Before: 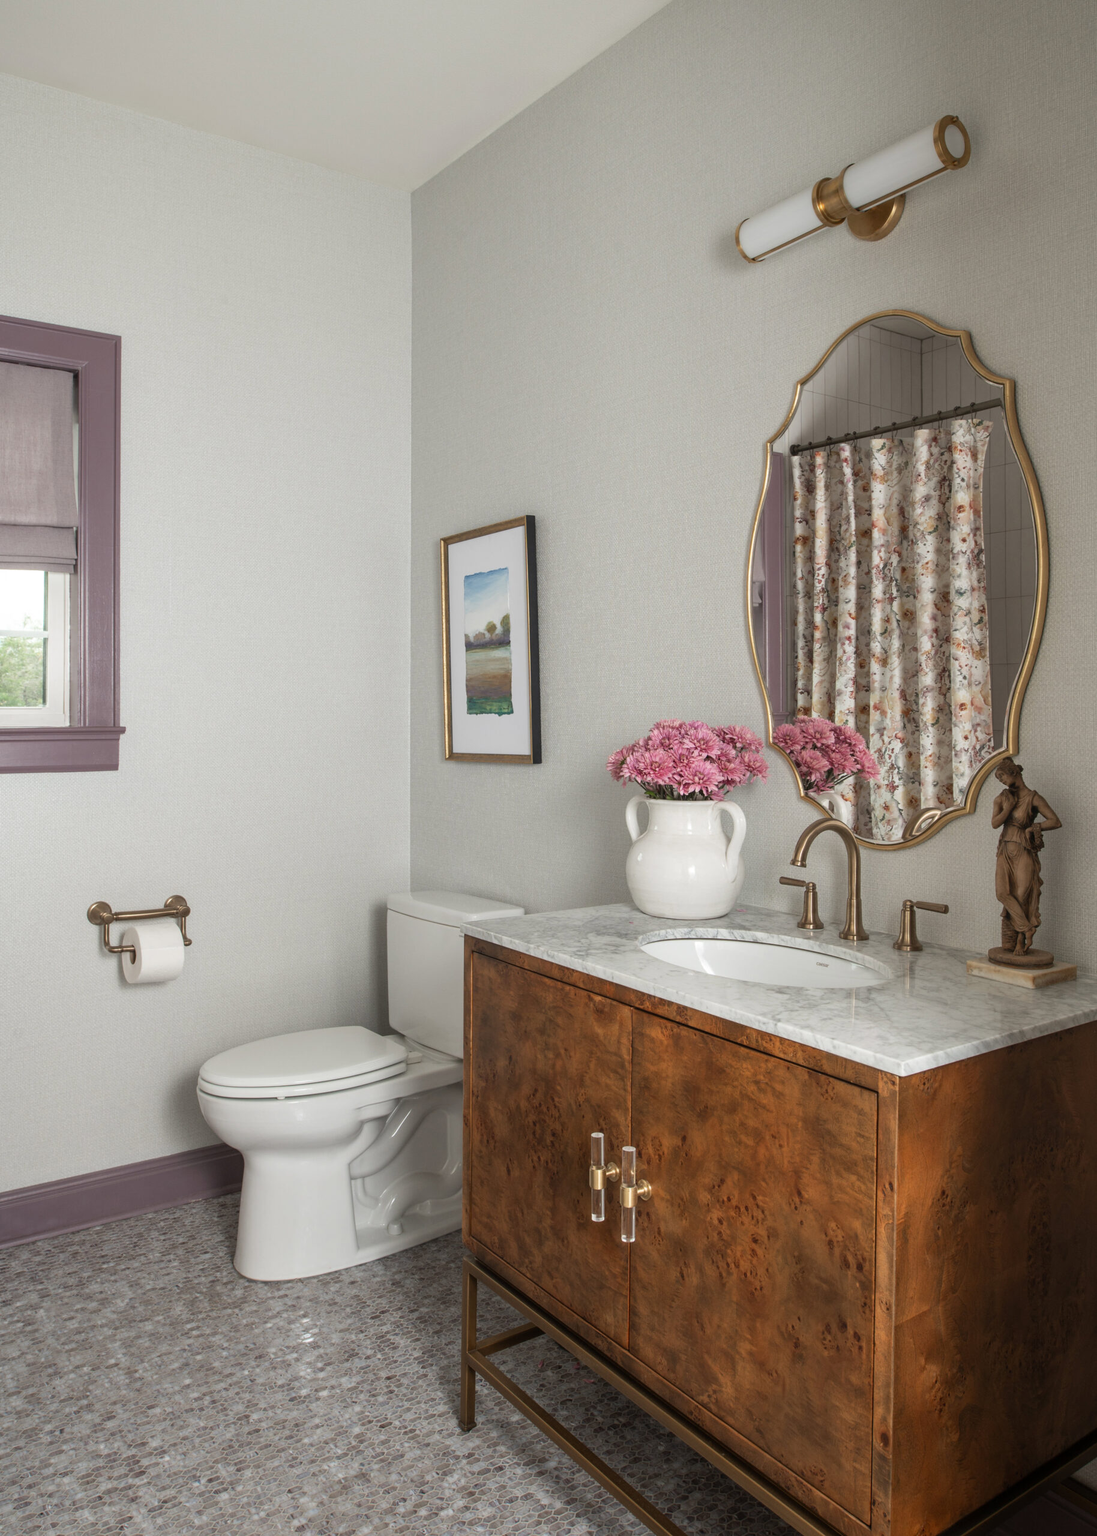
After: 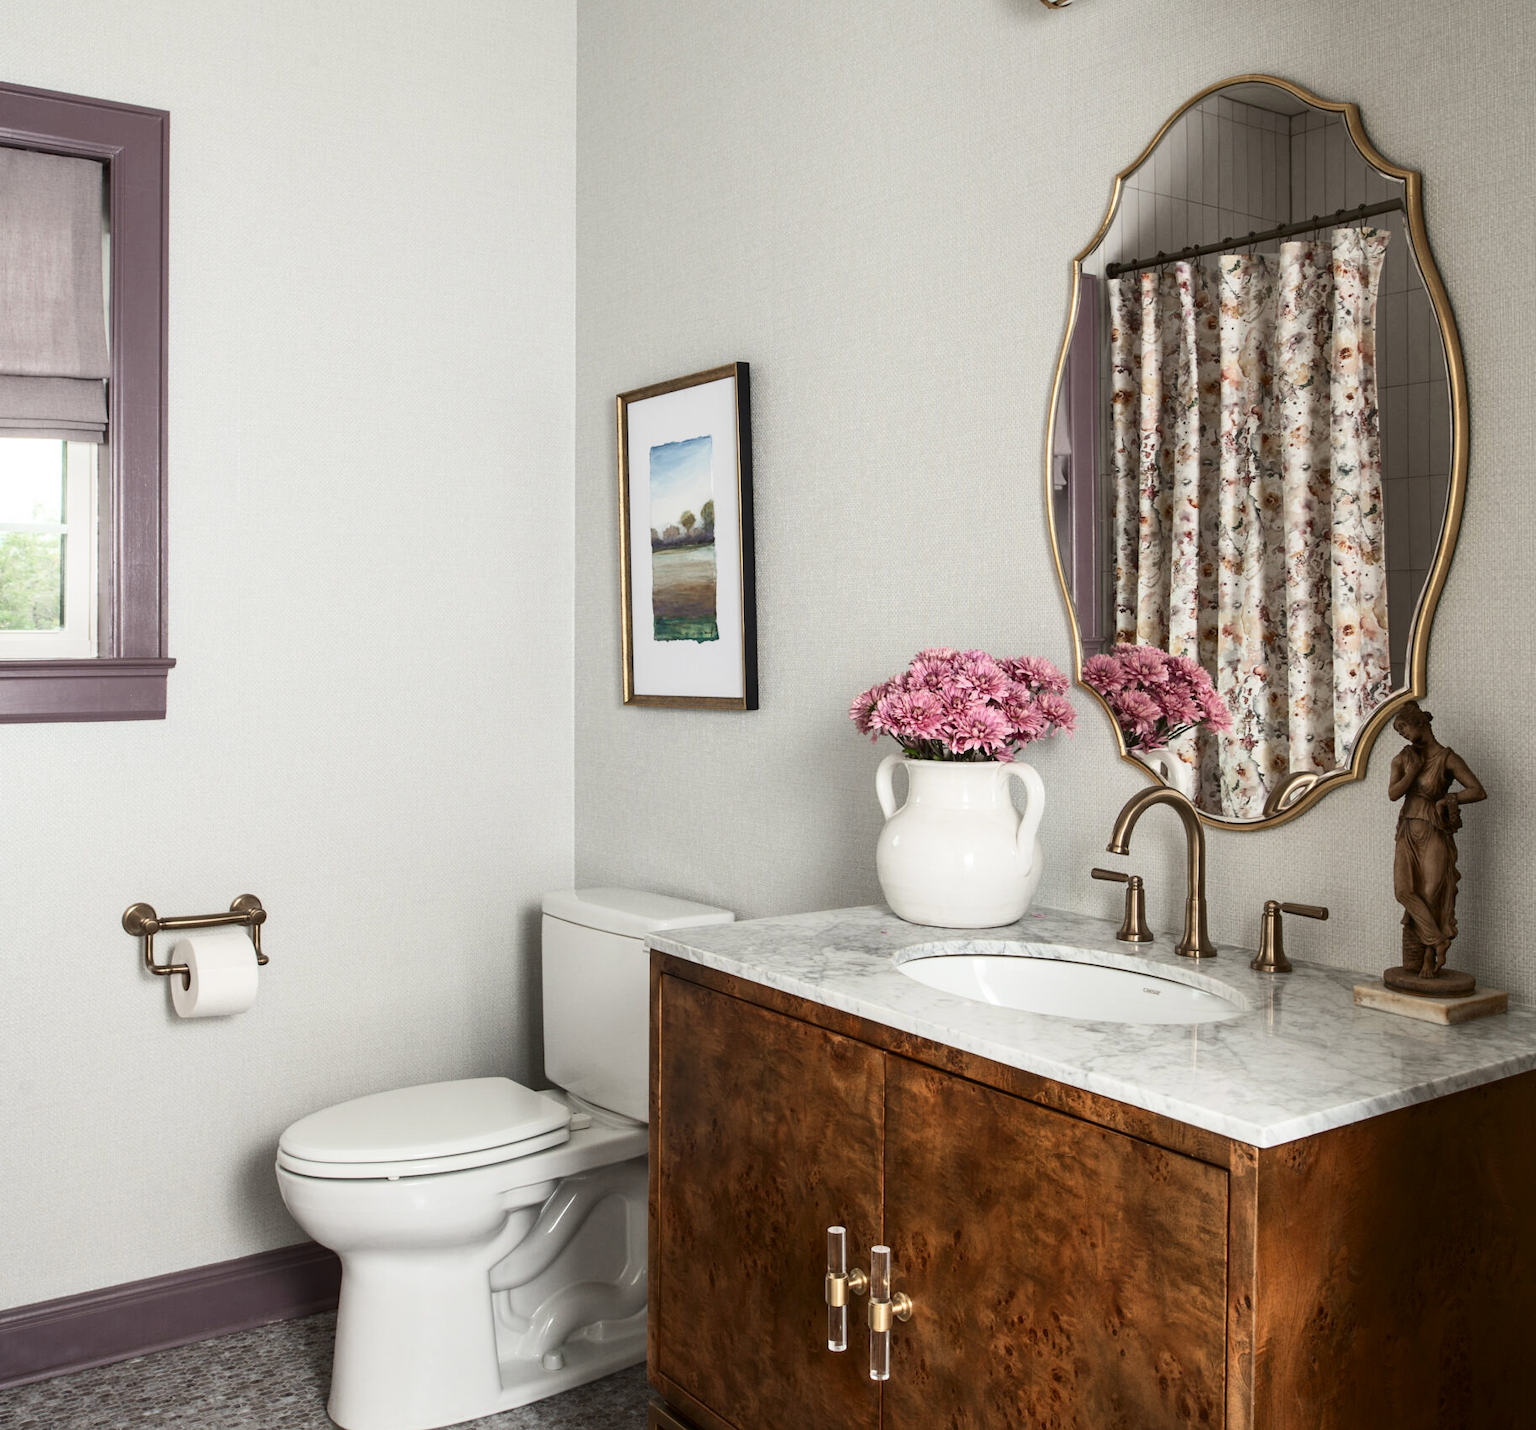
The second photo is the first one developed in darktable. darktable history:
contrast brightness saturation: contrast 0.28
crop: top 16.727%, bottom 16.727%
